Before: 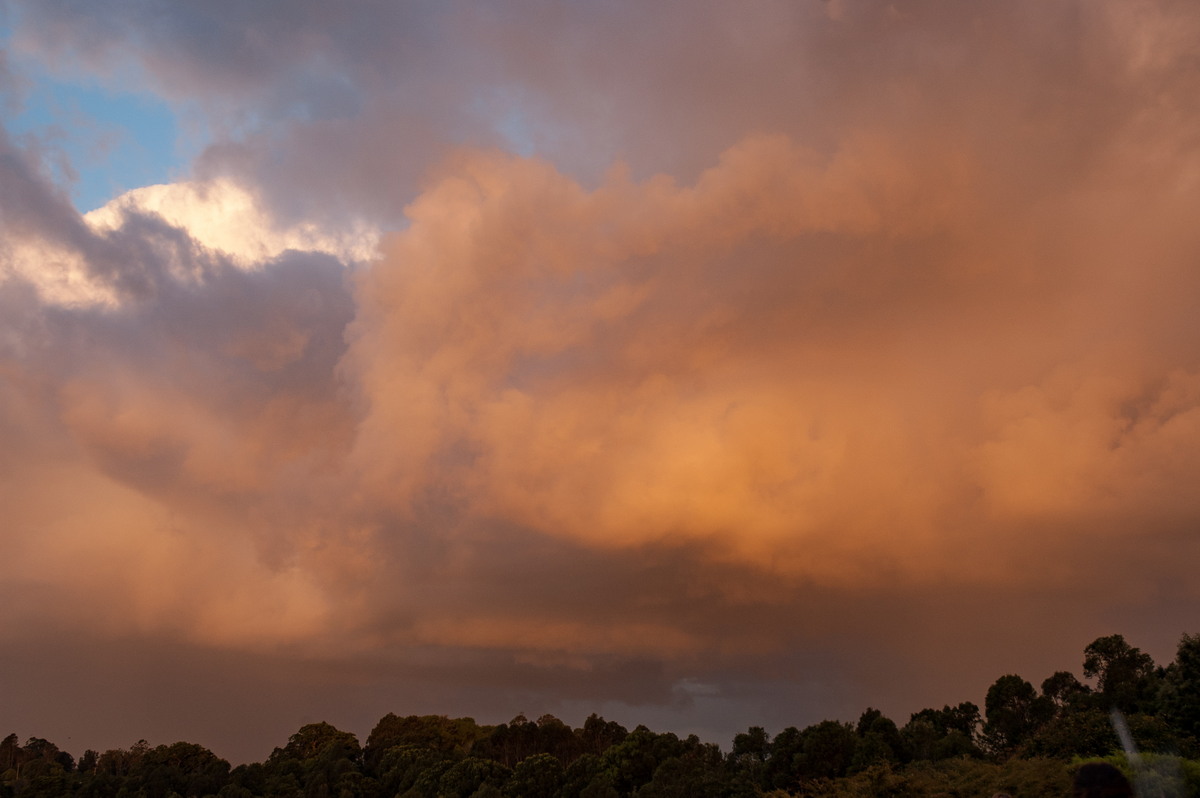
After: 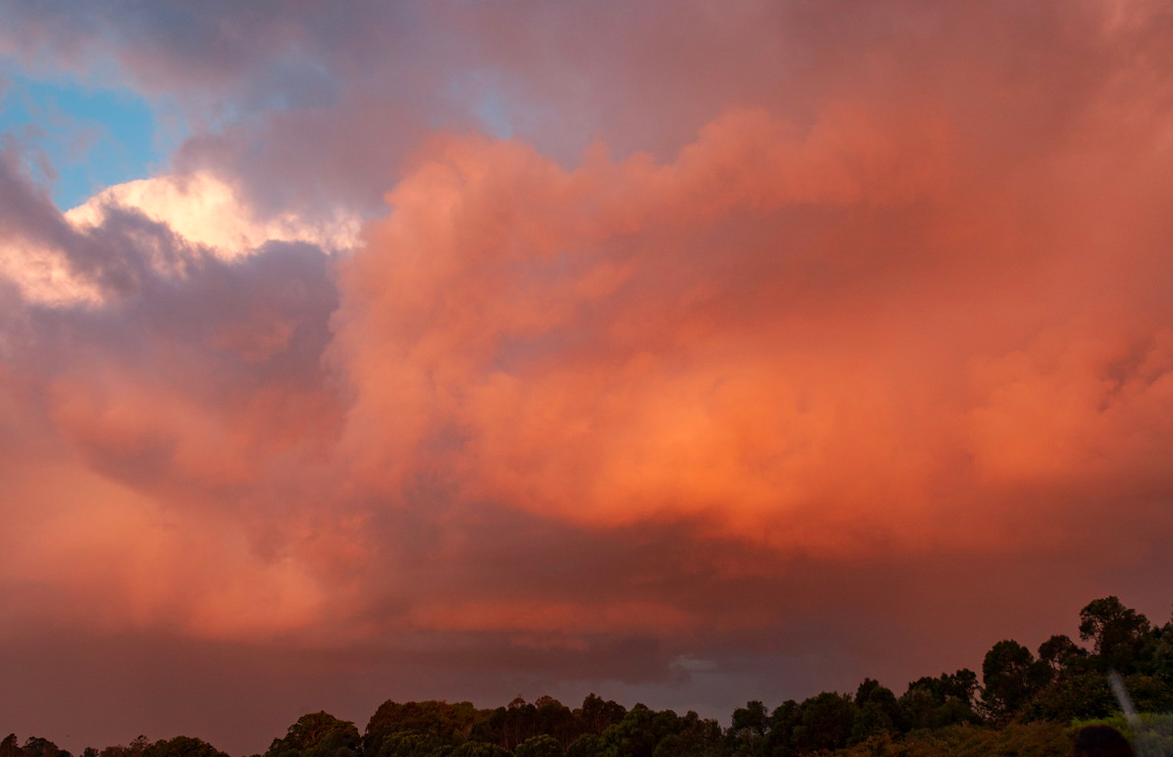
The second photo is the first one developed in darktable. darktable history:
color contrast: green-magenta contrast 1.73, blue-yellow contrast 1.15
rotate and perspective: rotation -2°, crop left 0.022, crop right 0.978, crop top 0.049, crop bottom 0.951
